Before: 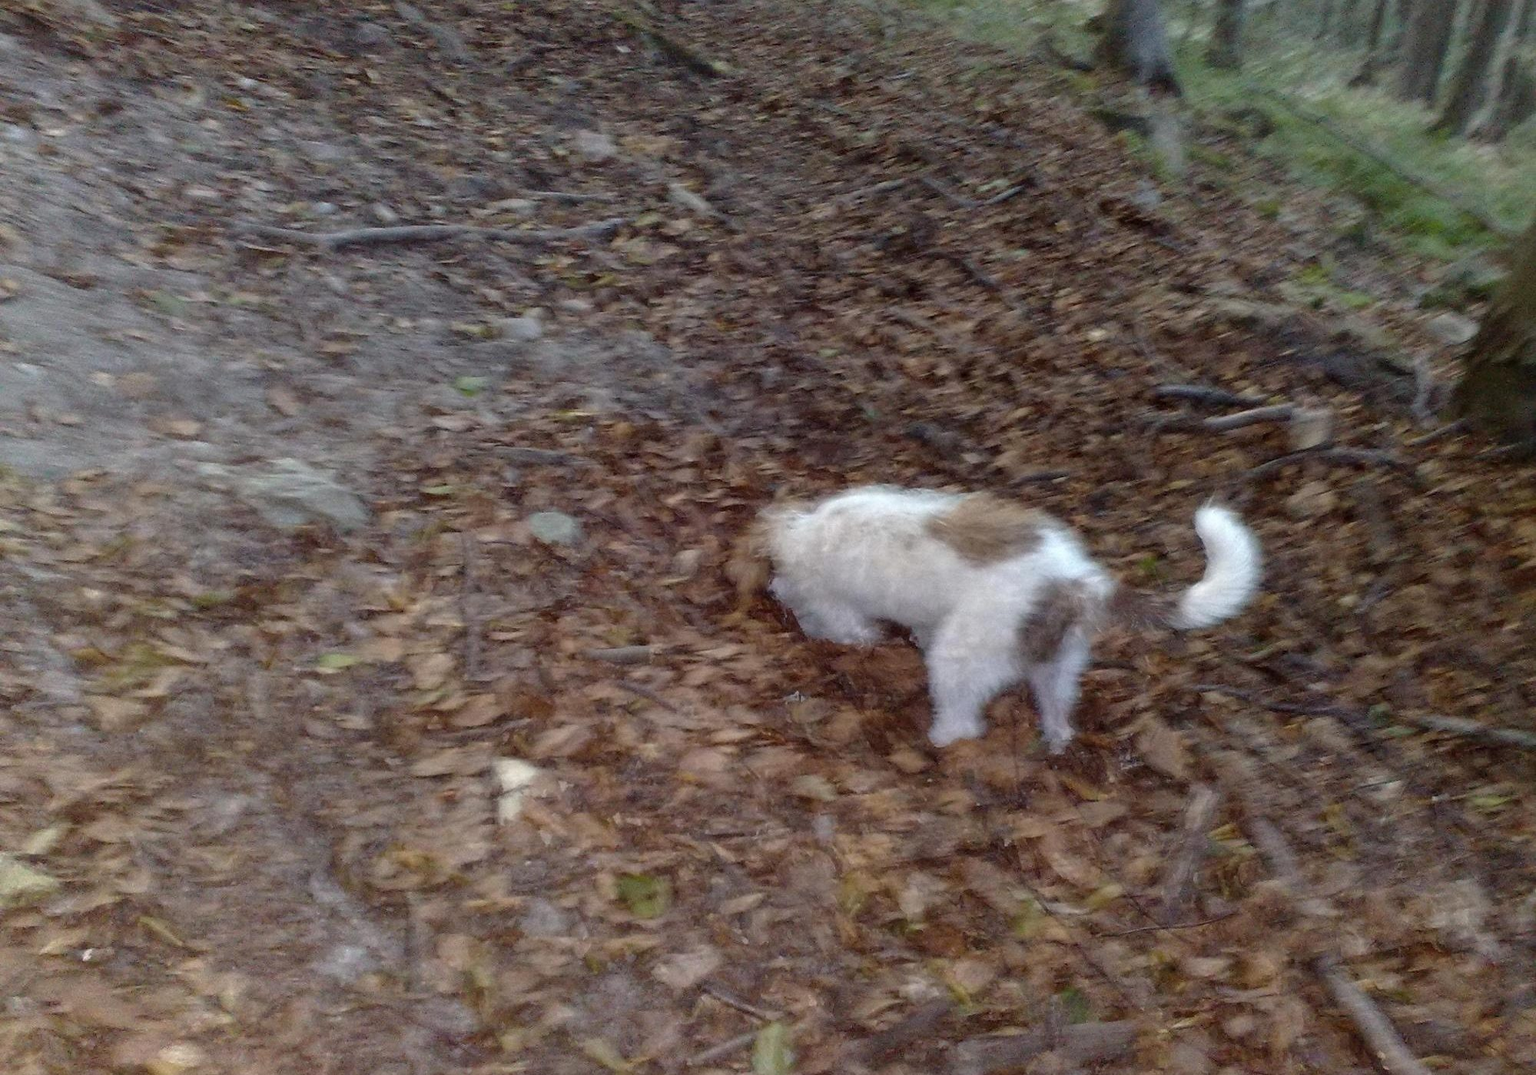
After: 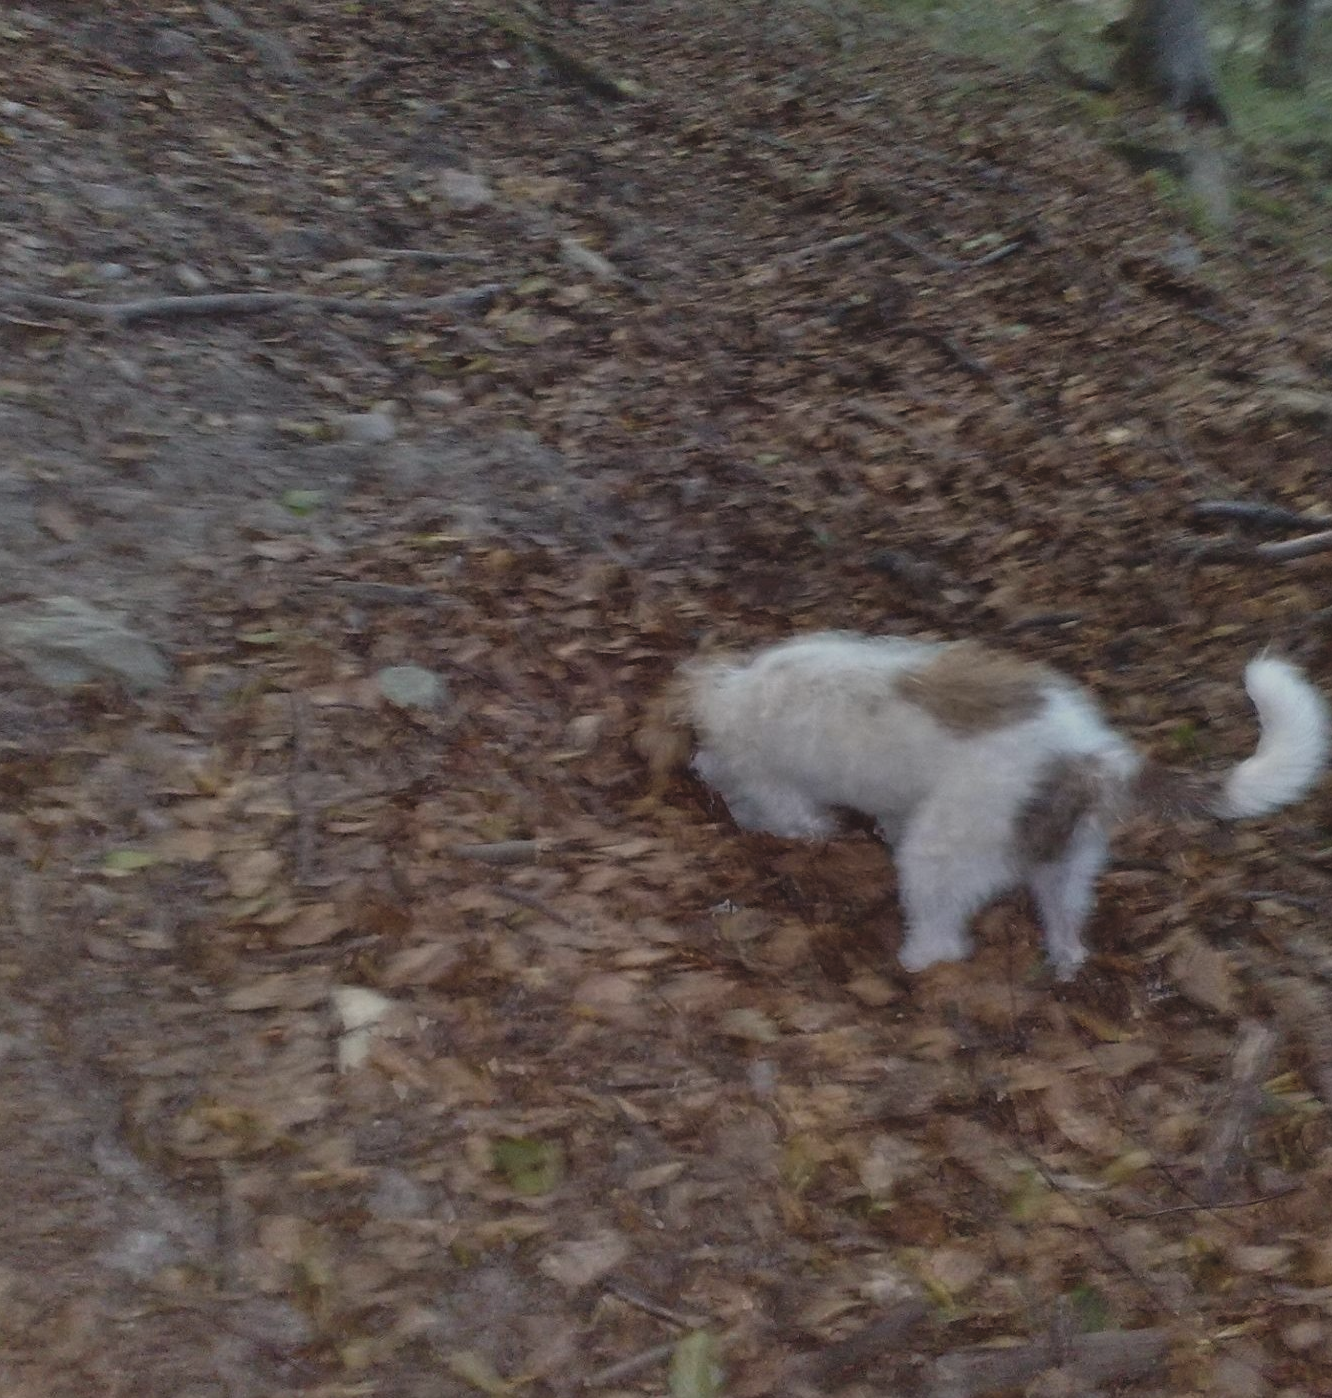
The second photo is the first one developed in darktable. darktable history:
crop and rotate: left 15.546%, right 17.787%
shadows and highlights: low approximation 0.01, soften with gaussian
exposure: black level correction -0.016, exposure -1.018 EV, compensate highlight preservation false
